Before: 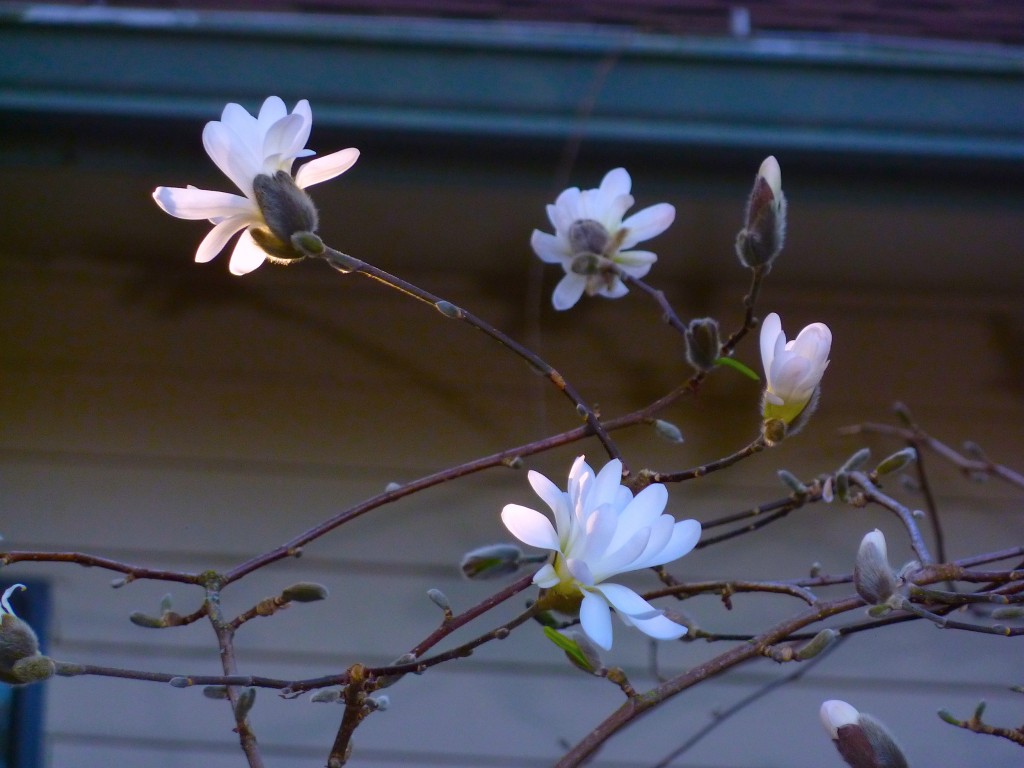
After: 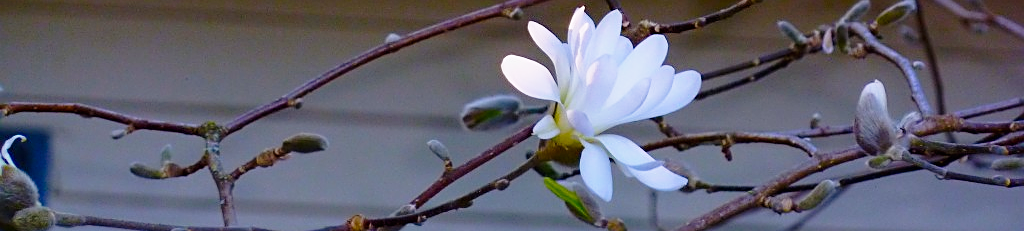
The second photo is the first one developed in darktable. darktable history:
crop and rotate: top 58.494%, bottom 11.333%
tone curve: curves: ch0 [(0, 0) (0.062, 0.023) (0.168, 0.142) (0.359, 0.419) (0.469, 0.544) (0.634, 0.722) (0.839, 0.909) (0.998, 0.978)]; ch1 [(0, 0) (0.437, 0.408) (0.472, 0.47) (0.502, 0.504) (0.527, 0.546) (0.568, 0.619) (0.608, 0.665) (0.669, 0.748) (0.859, 0.899) (1, 1)]; ch2 [(0, 0) (0.33, 0.301) (0.421, 0.443) (0.473, 0.498) (0.509, 0.5) (0.535, 0.564) (0.575, 0.625) (0.608, 0.667) (1, 1)], preserve colors none
sharpen: on, module defaults
